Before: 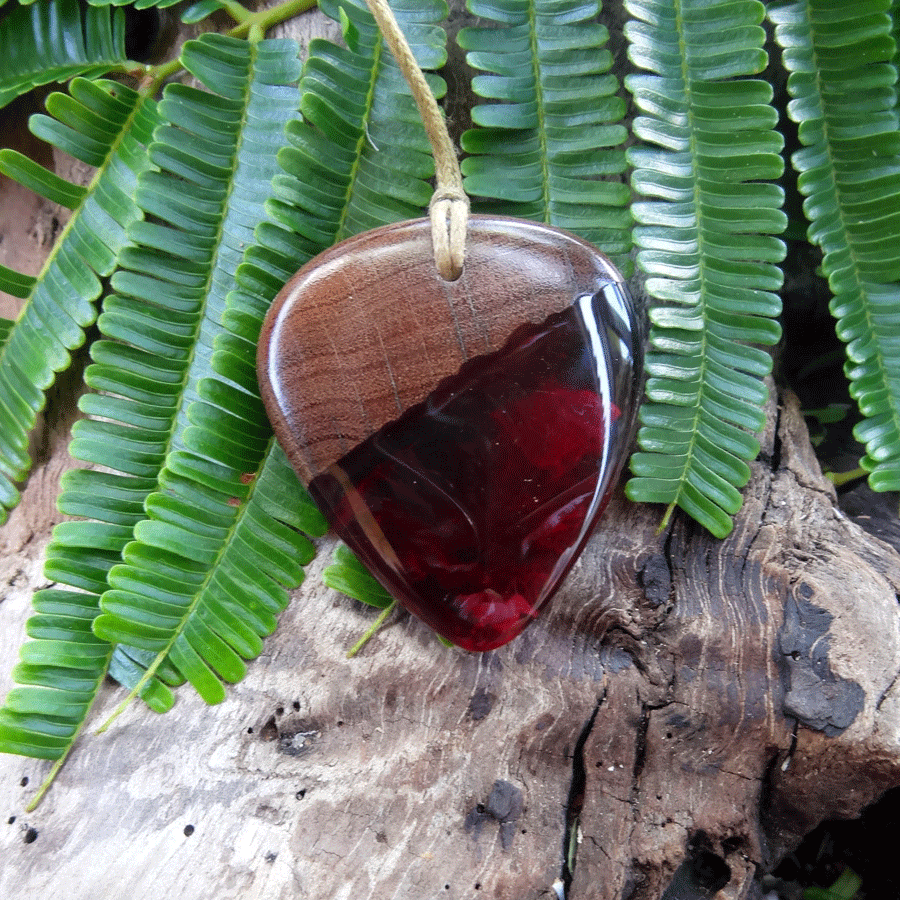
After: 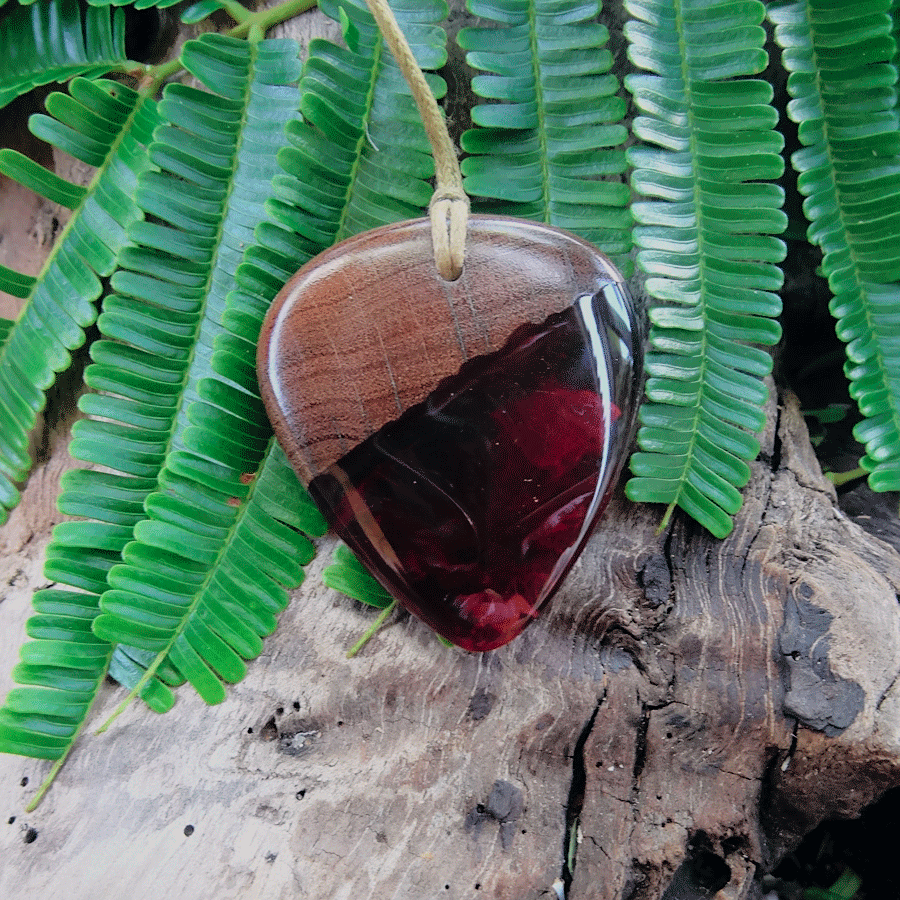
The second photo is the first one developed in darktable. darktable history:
sharpen: amount 0.206
tone equalizer: -8 EV -1.97 EV, -7 EV -1.97 EV, -6 EV -1.97 EV, -5 EV -1.98 EV, -4 EV -1.96 EV, -3 EV -2 EV, -2 EV -1.98 EV, -1 EV -1.6 EV, +0 EV -1.99 EV, edges refinement/feathering 500, mask exposure compensation -1.57 EV, preserve details guided filter
contrast brightness saturation: brightness 0.277
color balance rgb: highlights gain › luminance 7.435%, highlights gain › chroma 0.995%, highlights gain › hue 47.7°, perceptual saturation grading › global saturation 0.152%, global vibrance 14.312%
tone curve: curves: ch0 [(0, 0) (0.051, 0.027) (0.096, 0.071) (0.219, 0.248) (0.428, 0.52) (0.596, 0.713) (0.727, 0.823) (0.859, 0.924) (1, 1)]; ch1 [(0, 0) (0.1, 0.038) (0.318, 0.221) (0.413, 0.325) (0.454, 0.41) (0.493, 0.478) (0.503, 0.501) (0.516, 0.515) (0.548, 0.575) (0.561, 0.596) (0.594, 0.647) (0.666, 0.701) (1, 1)]; ch2 [(0, 0) (0.453, 0.44) (0.479, 0.476) (0.504, 0.5) (0.52, 0.526) (0.557, 0.585) (0.583, 0.608) (0.824, 0.815) (1, 1)], color space Lab, independent channels, preserve colors none
